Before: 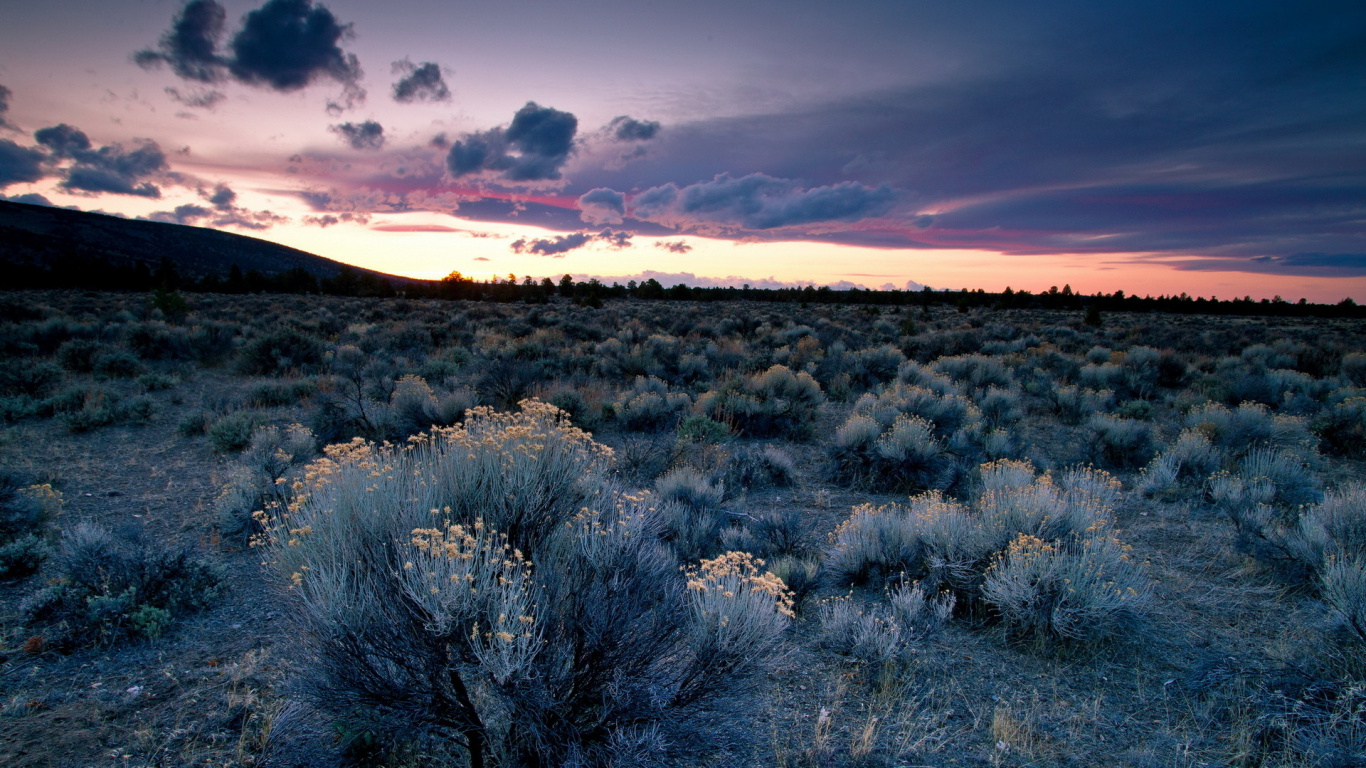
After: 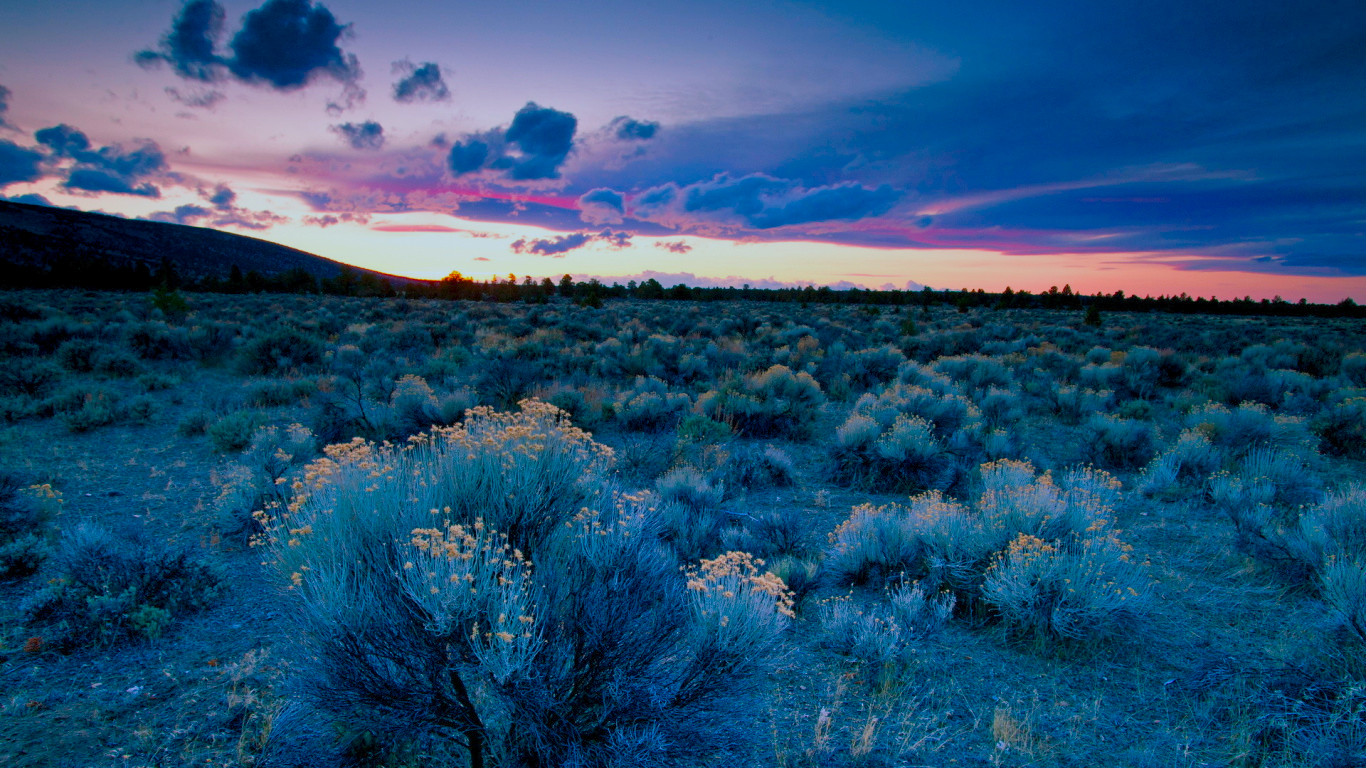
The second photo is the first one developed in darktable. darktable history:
color calibration: illuminant custom, x 0.368, y 0.373, temperature 4347.35 K
color balance rgb: shadows lift › luminance -7.788%, shadows lift › chroma 2.126%, shadows lift › hue 165.52°, perceptual saturation grading › global saturation 40.874%, perceptual saturation grading › highlights -24.854%, perceptual saturation grading › mid-tones 35.394%, perceptual saturation grading › shadows 35.467%, hue shift -2.52°, contrast -21.703%
